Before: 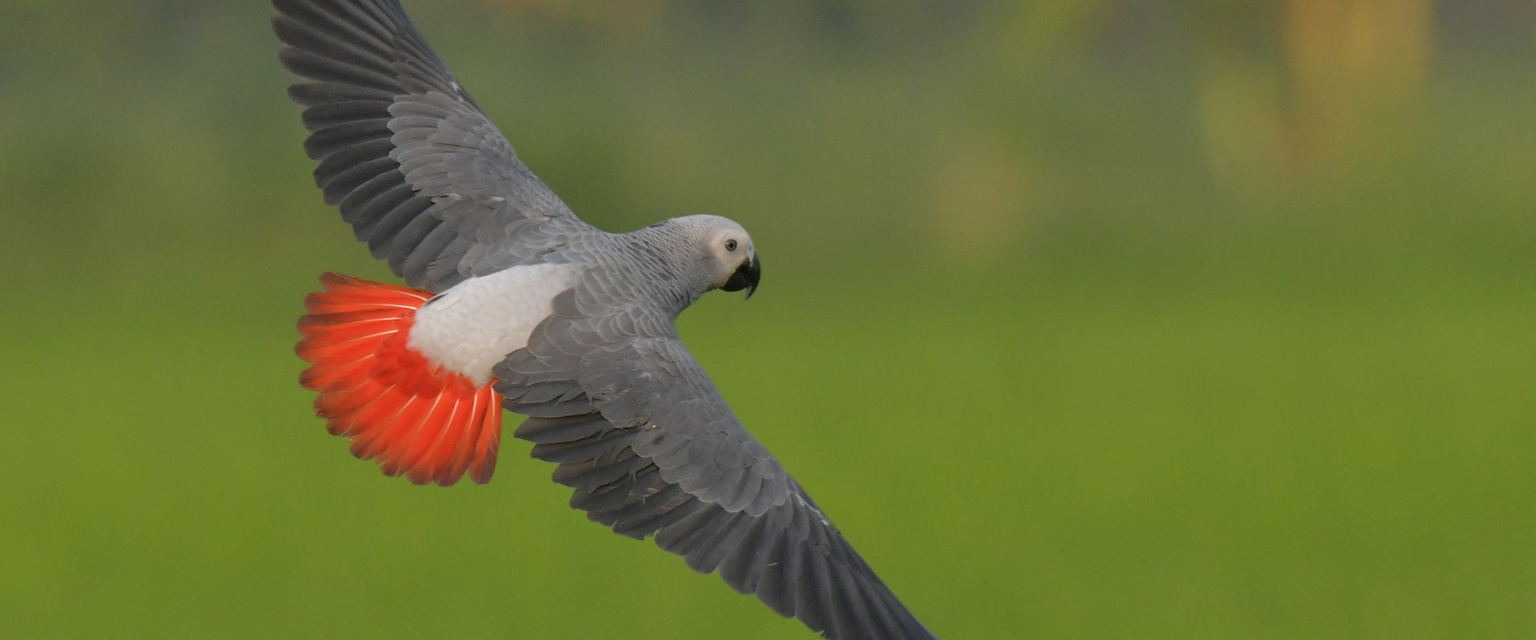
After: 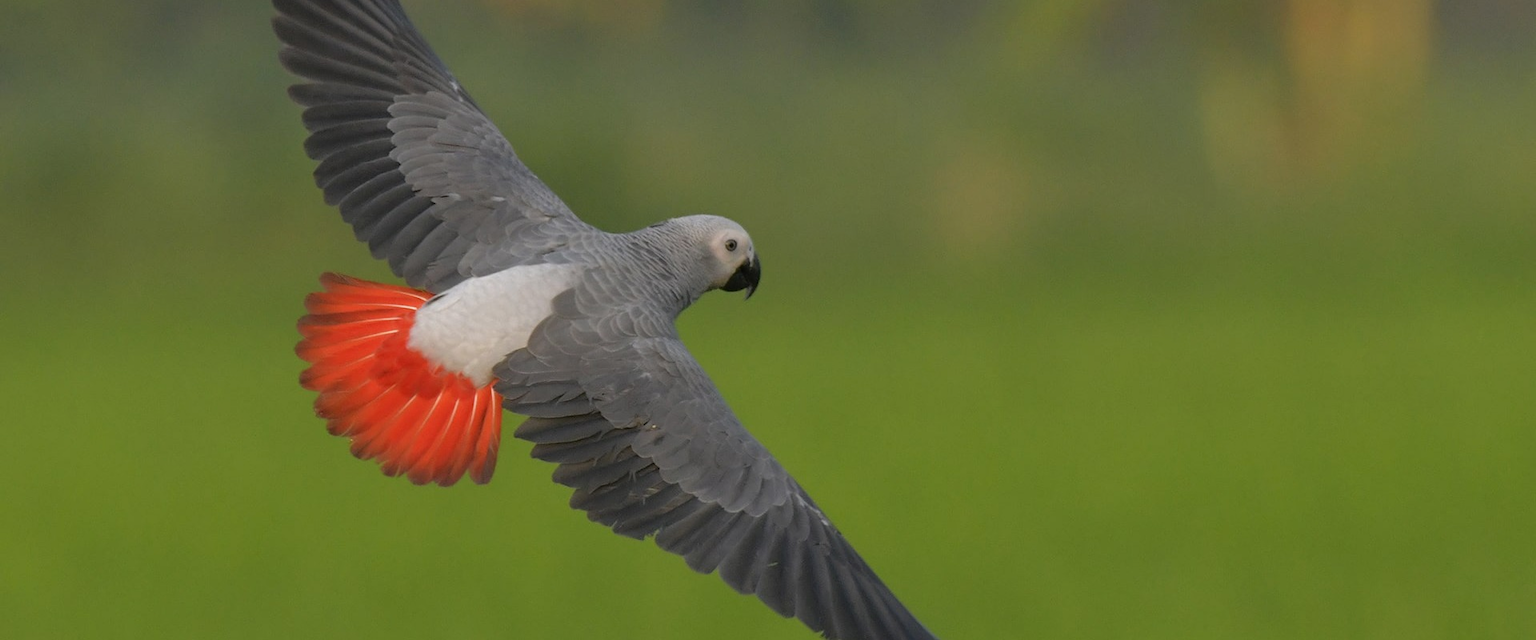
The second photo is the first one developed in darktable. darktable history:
base curve: curves: ch0 [(0, 0) (0.303, 0.277) (1, 1)]
white balance: red 1, blue 1
